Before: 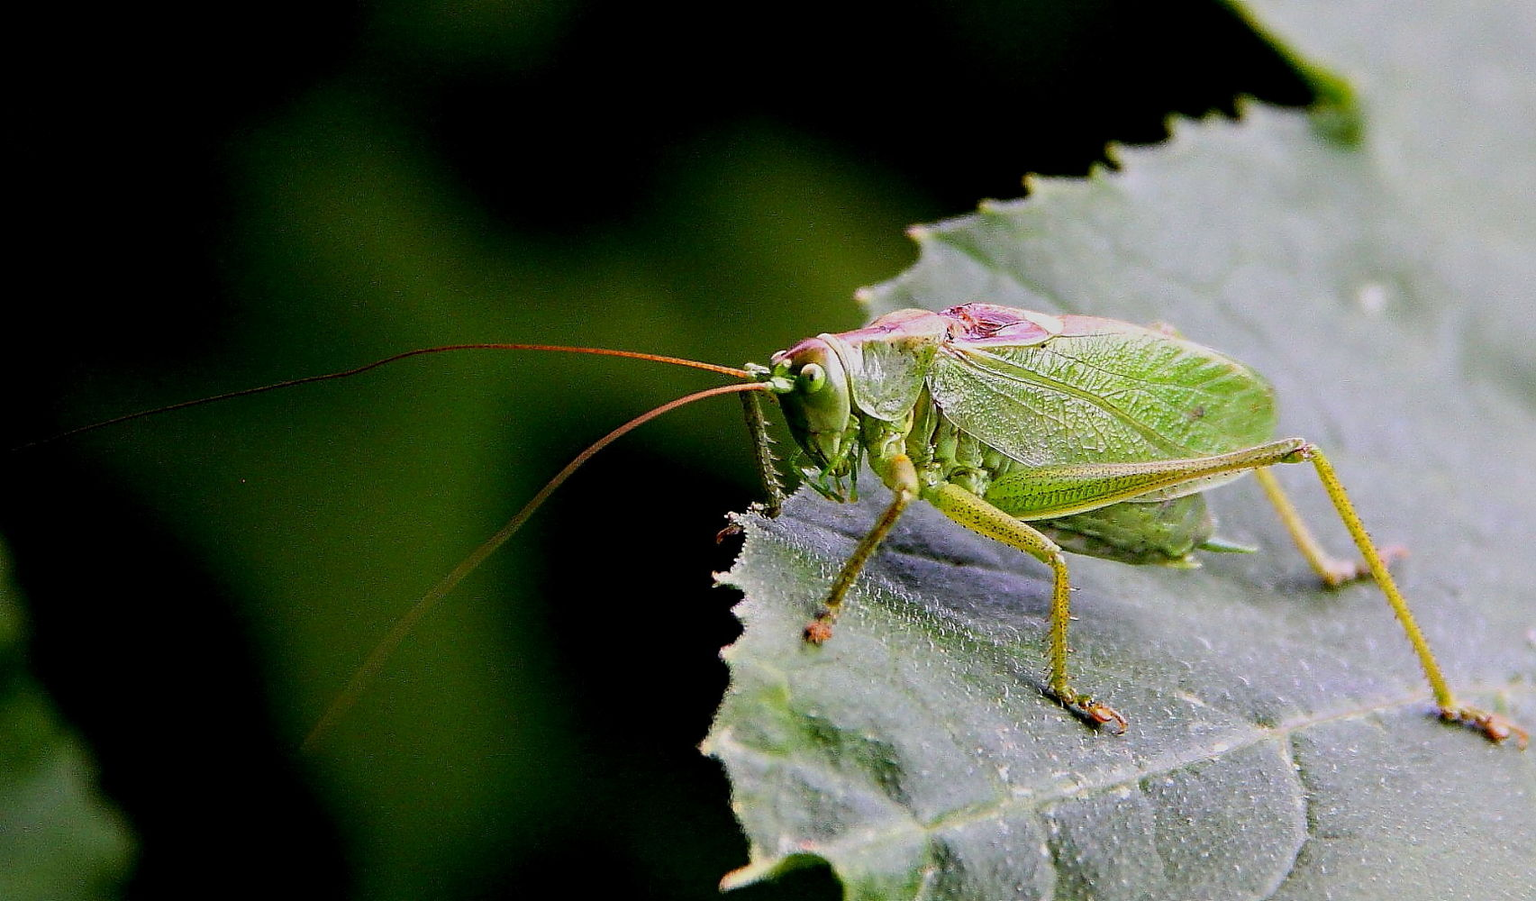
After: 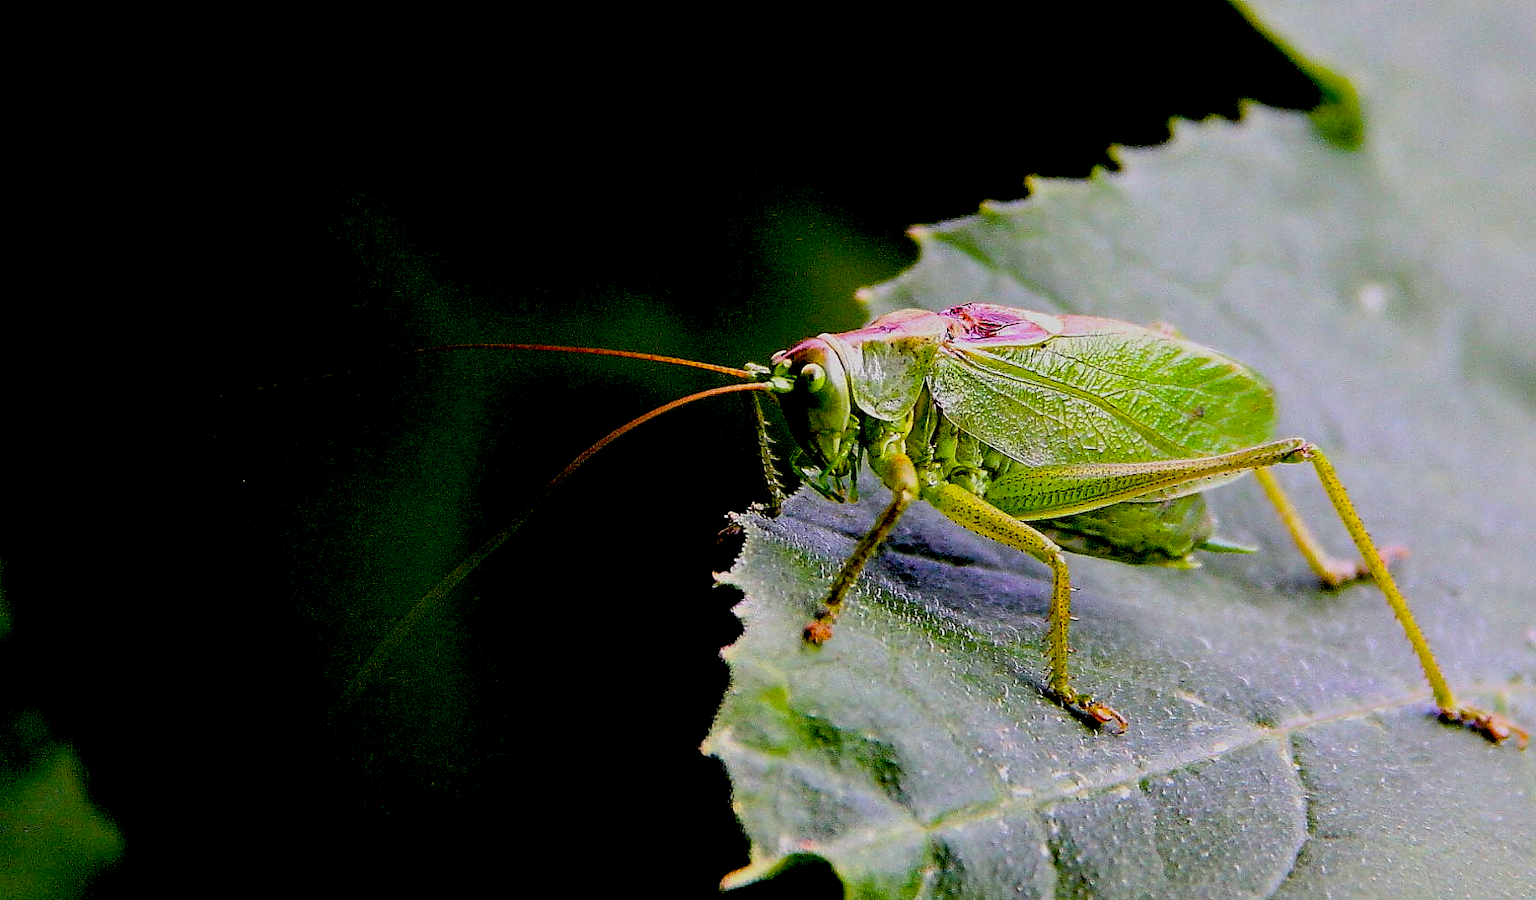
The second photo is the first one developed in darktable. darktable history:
exposure: black level correction 0.028, exposure -0.073 EV, compensate exposure bias true, compensate highlight preservation false
color balance rgb: shadows lift › chroma 1.84%, shadows lift › hue 264.25°, power › hue 205.68°, global offset › luminance -0.871%, linear chroma grading › global chroma 9.704%, perceptual saturation grading › global saturation 24.916%
